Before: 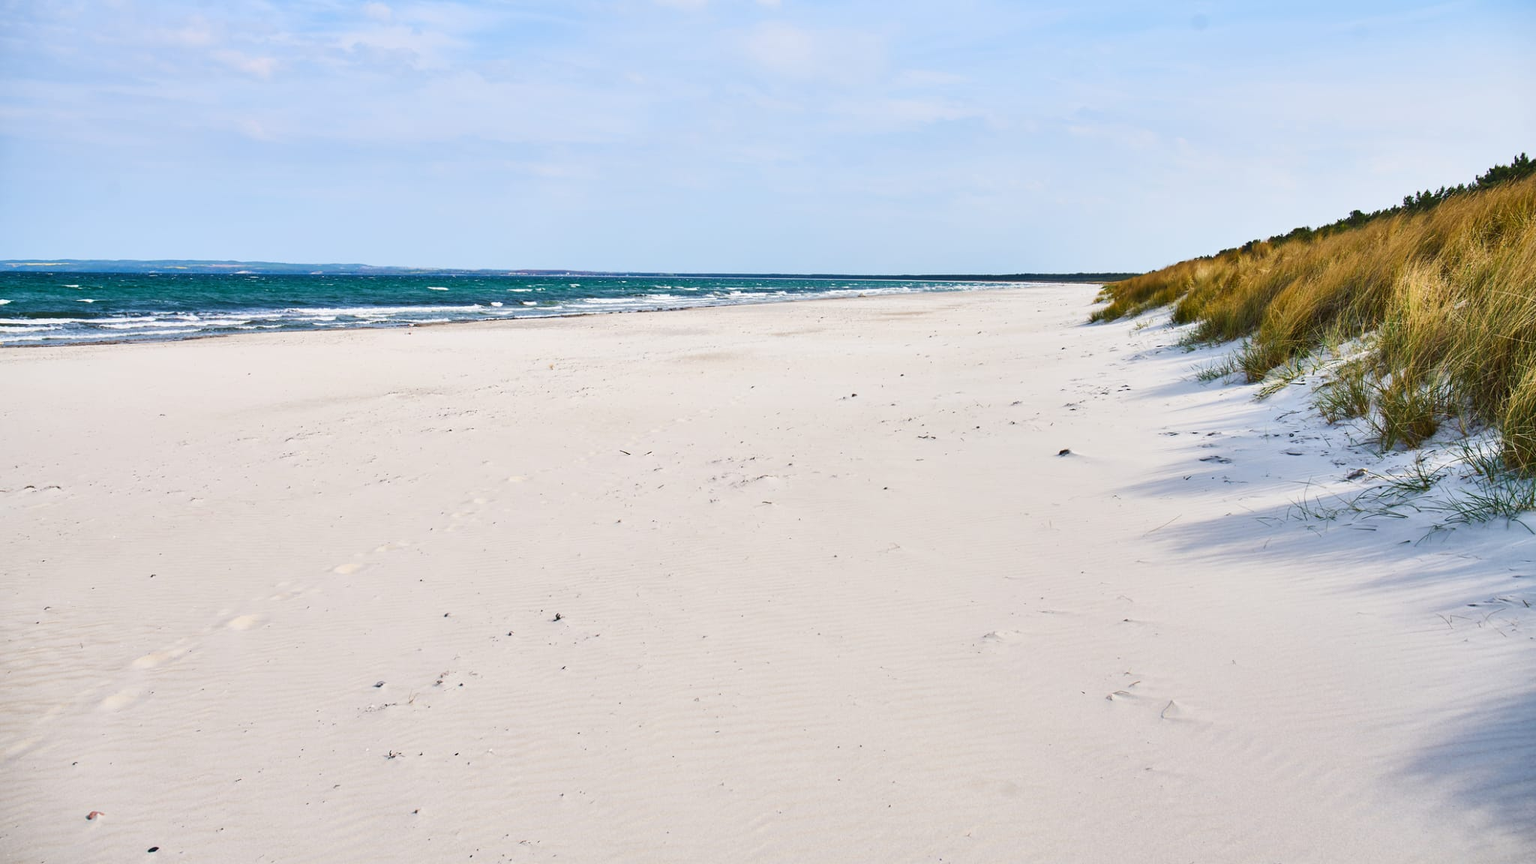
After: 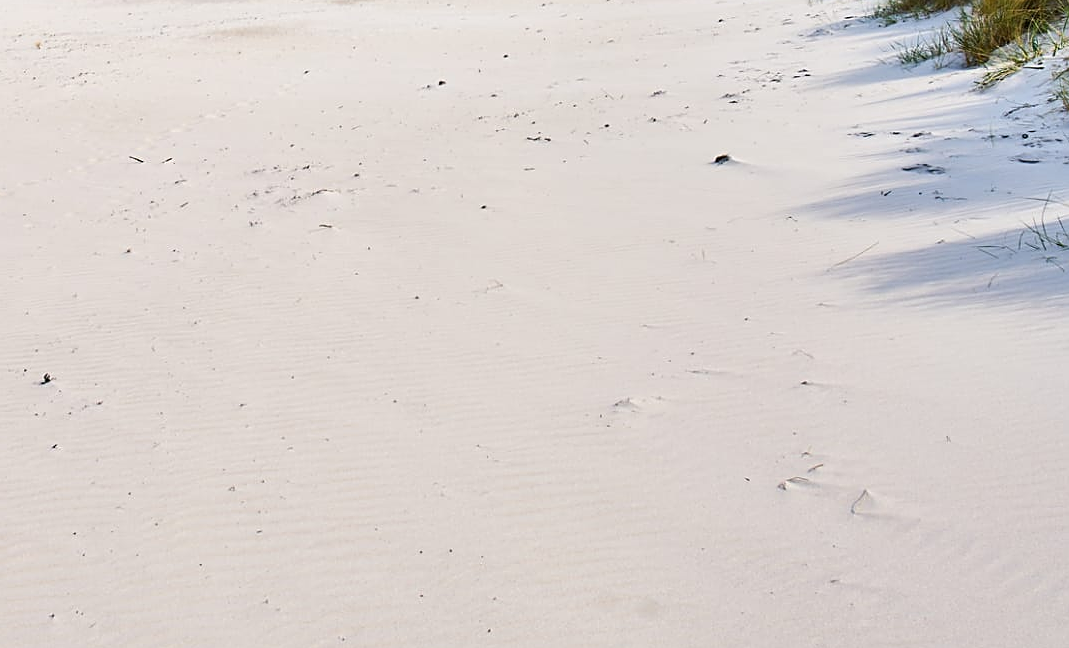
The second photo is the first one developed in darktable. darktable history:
crop: left 34.037%, top 38.552%, right 13.741%, bottom 5.116%
sharpen: on, module defaults
